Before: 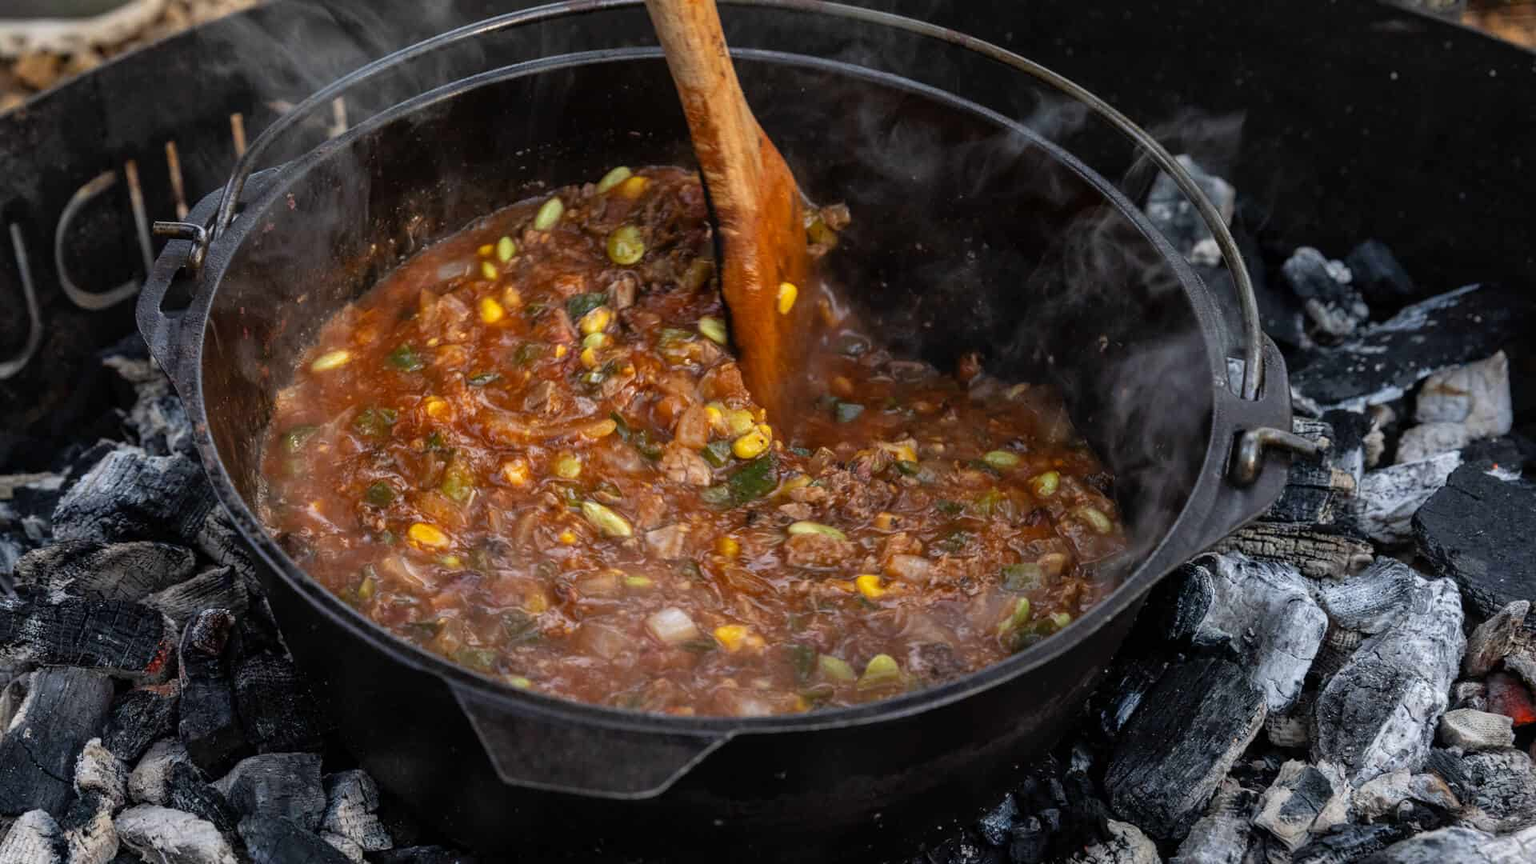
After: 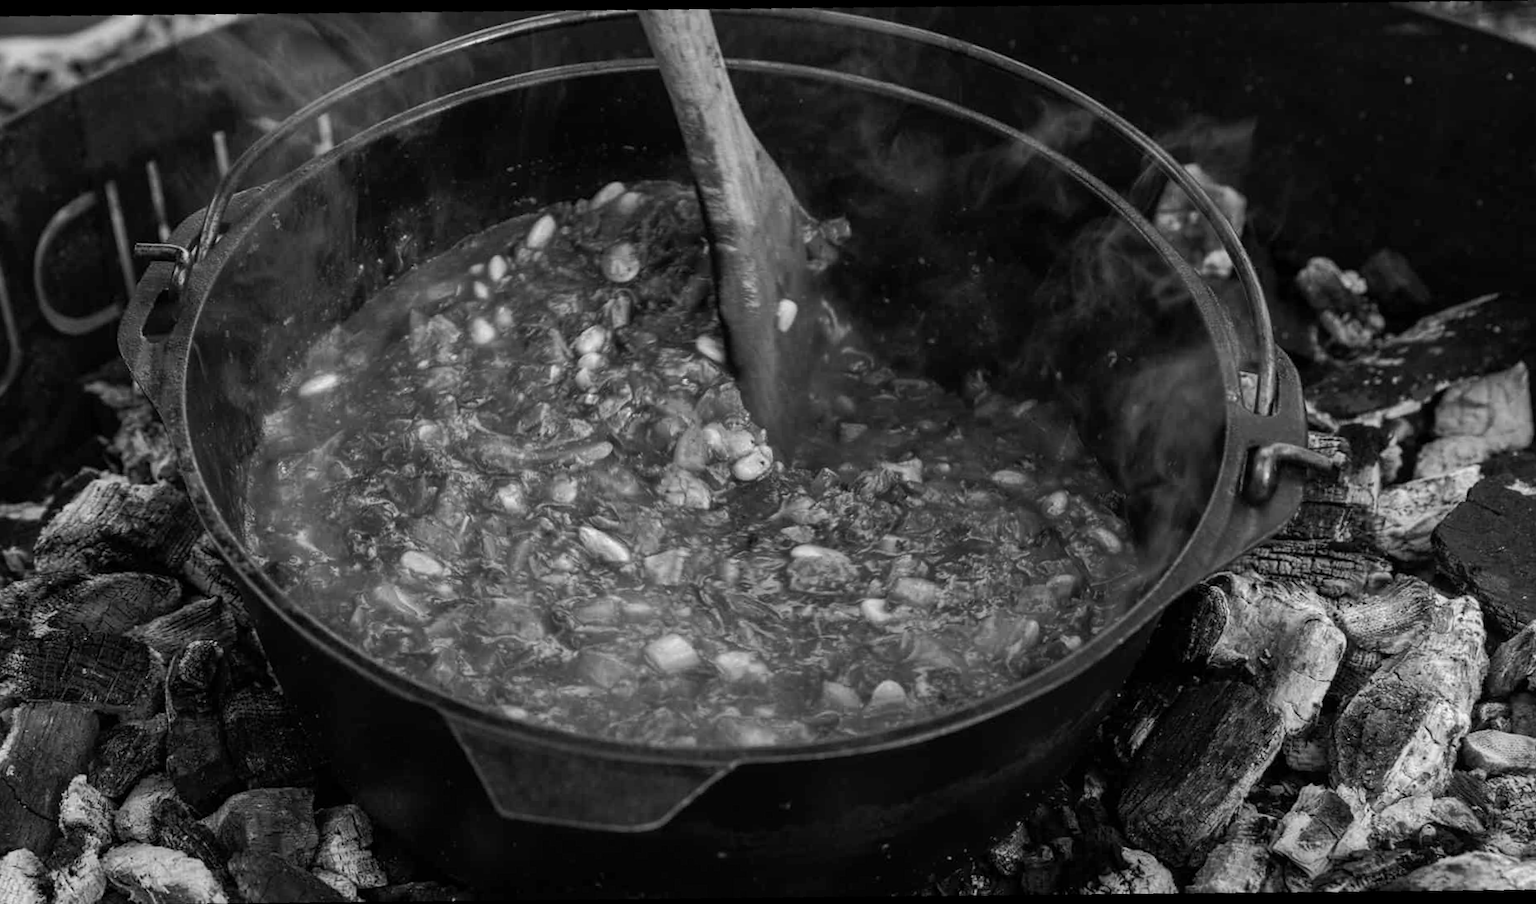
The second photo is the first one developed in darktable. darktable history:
crop and rotate: angle -1.69°
tone curve: curves: ch0 [(0, 0) (0.003, 0.003) (0.011, 0.01) (0.025, 0.023) (0.044, 0.041) (0.069, 0.064) (0.1, 0.092) (0.136, 0.125) (0.177, 0.163) (0.224, 0.207) (0.277, 0.255) (0.335, 0.309) (0.399, 0.375) (0.468, 0.459) (0.543, 0.548) (0.623, 0.629) (0.709, 0.716) (0.801, 0.808) (0.898, 0.911) (1, 1)], preserve colors none
rotate and perspective: rotation -2.29°, automatic cropping off
monochrome: a 2.21, b -1.33, size 2.2
